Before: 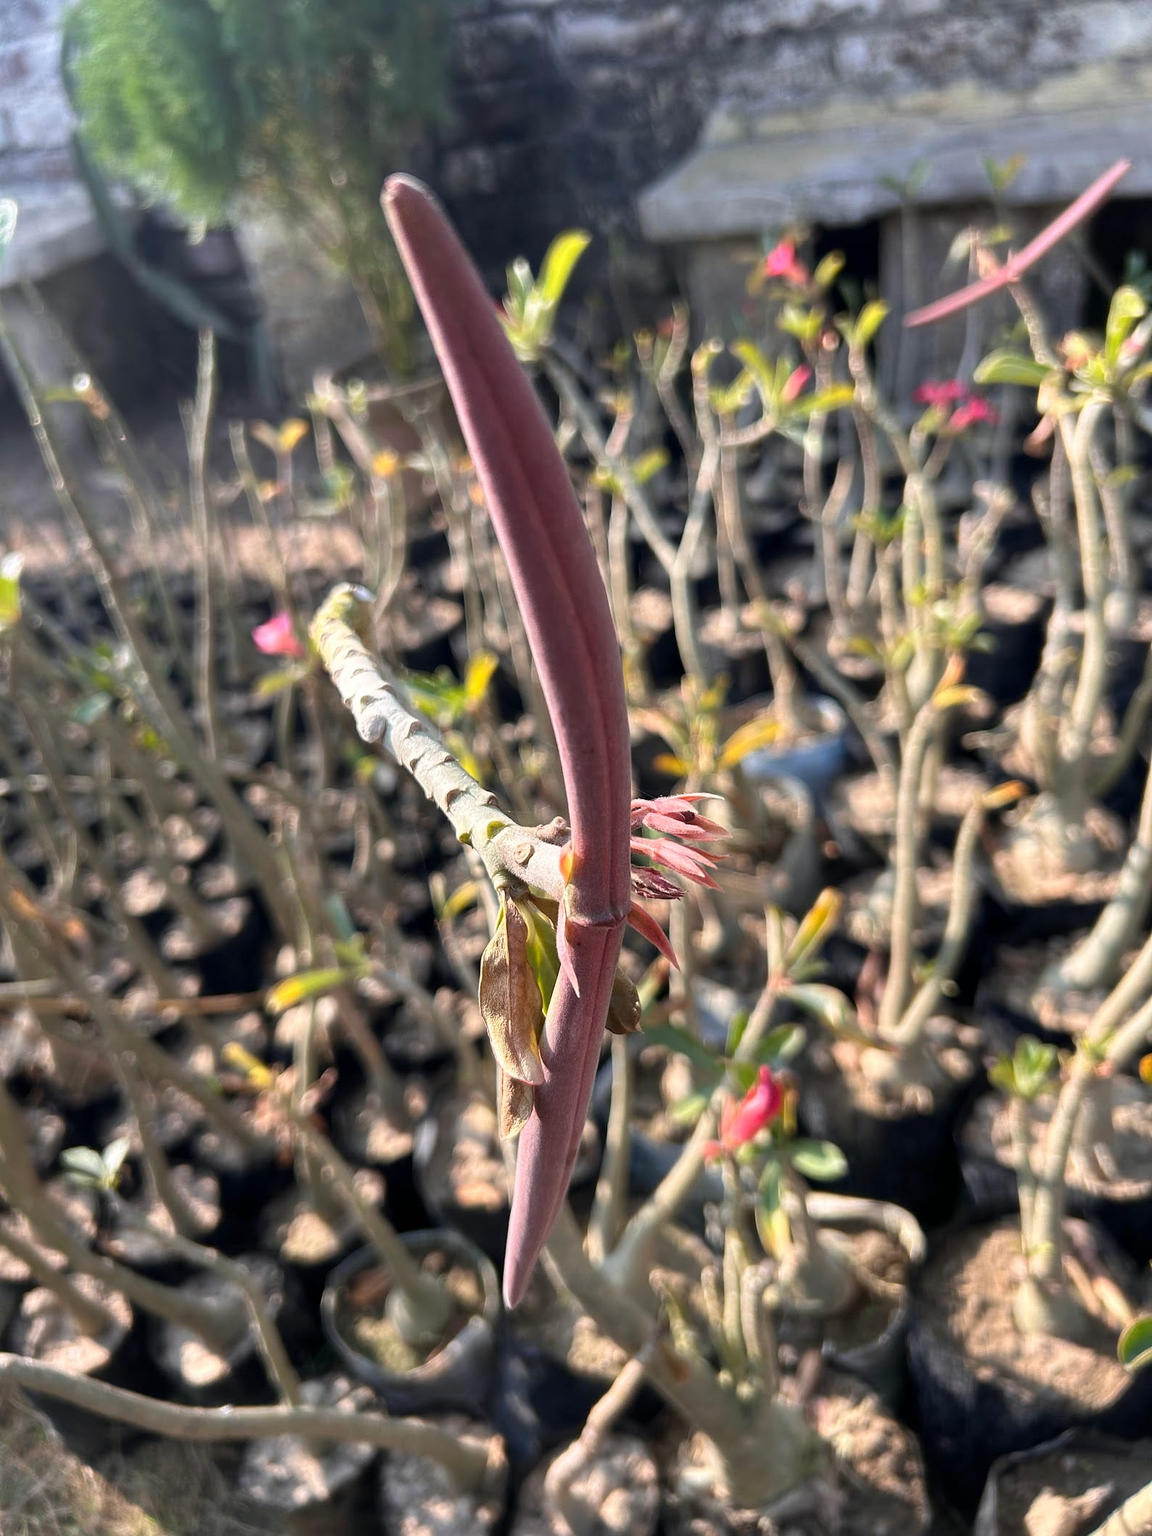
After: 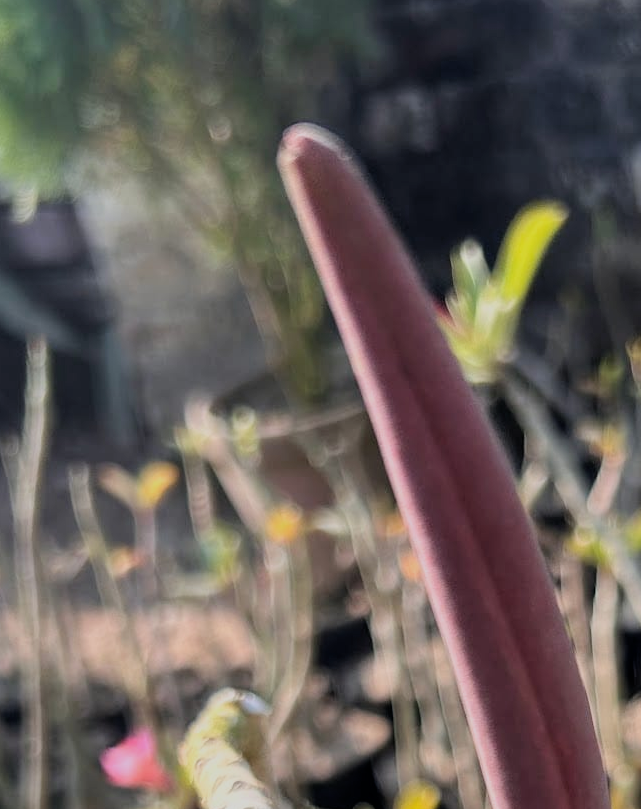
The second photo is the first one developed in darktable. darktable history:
filmic rgb: black relative exposure -7.65 EV, white relative exposure 4.56 EV, hardness 3.61, color science v6 (2022)
crop: left 15.567%, top 5.46%, right 44.057%, bottom 56.332%
